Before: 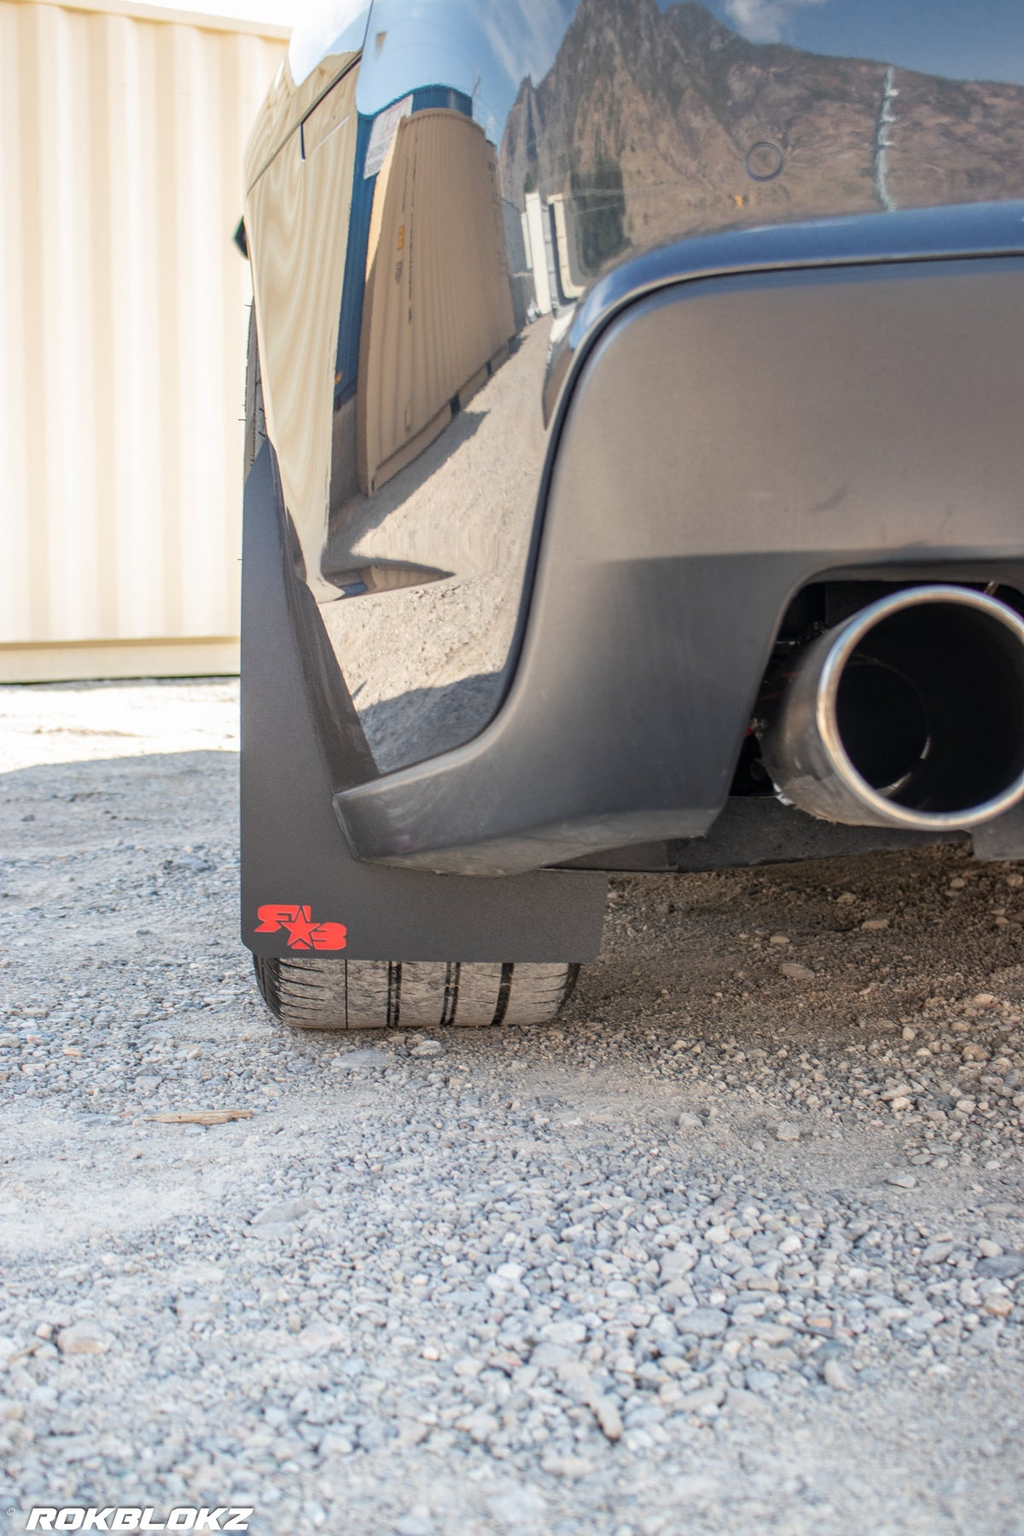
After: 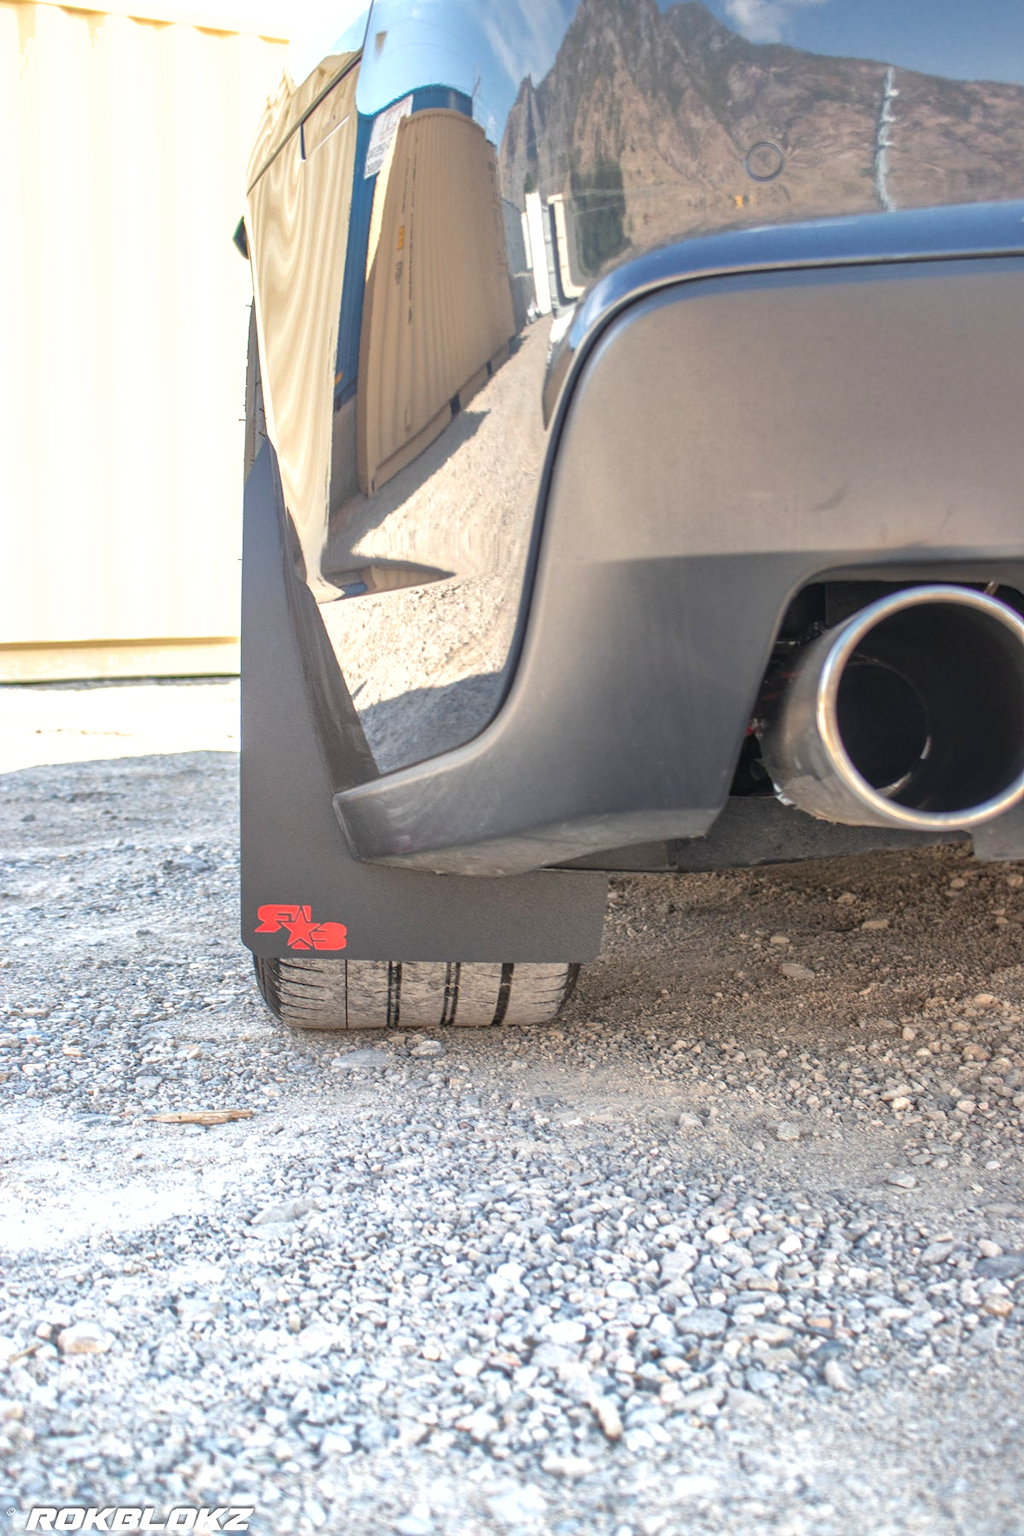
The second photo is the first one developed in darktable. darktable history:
exposure: black level correction -0.002, exposure 0.54 EV, compensate highlight preservation false
shadows and highlights: on, module defaults
